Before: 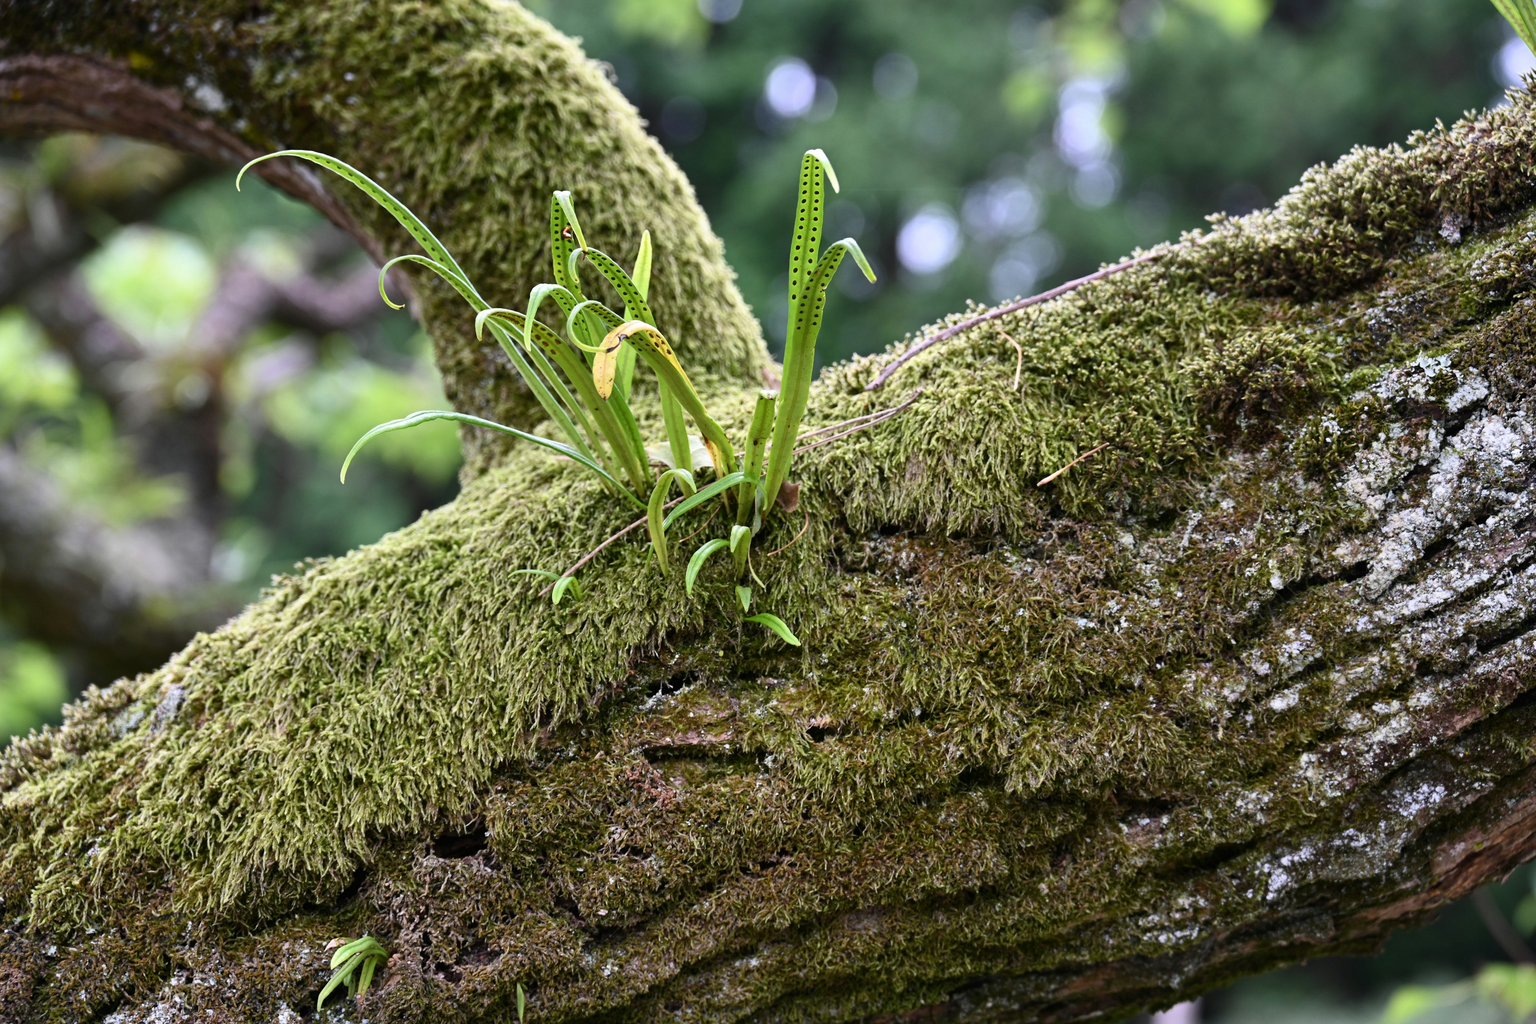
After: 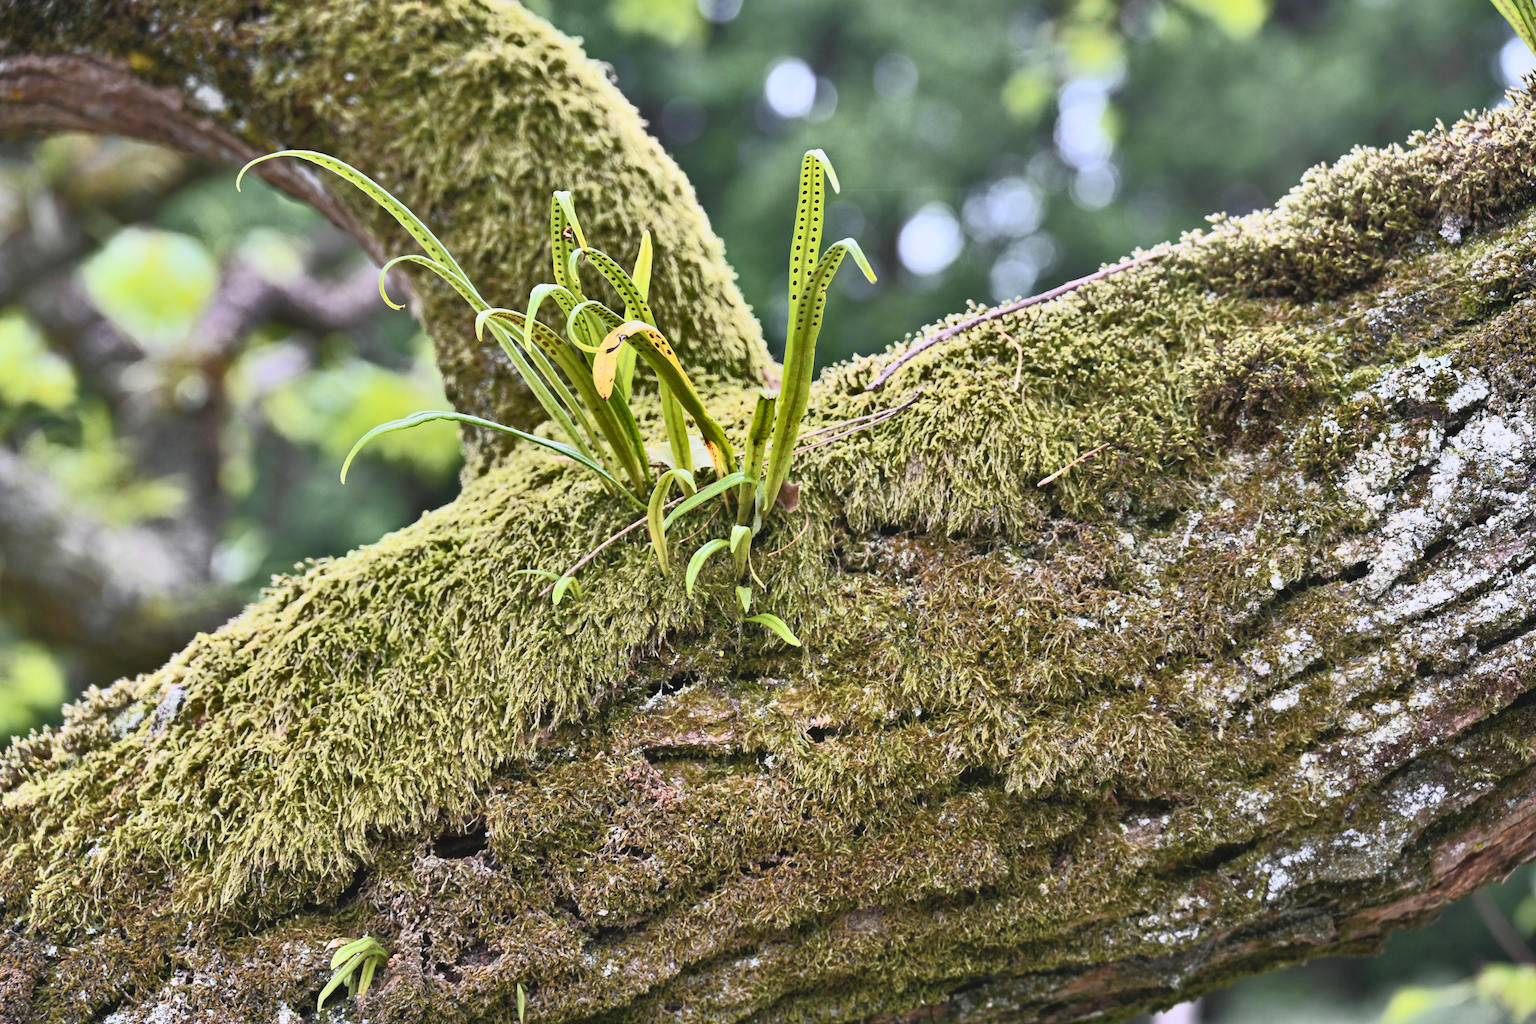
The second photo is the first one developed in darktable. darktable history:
shadows and highlights: shadows 21.05, highlights -82.9, soften with gaussian
color zones: curves: ch1 [(0.239, 0.552) (0.75, 0.5)]; ch2 [(0.25, 0.462) (0.749, 0.457)]
tone curve: curves: ch0 [(0, 0.052) (0.207, 0.35) (0.392, 0.592) (0.54, 0.803) (0.725, 0.922) (0.99, 0.974)], color space Lab, independent channels, preserve colors none
tone equalizer: -8 EV 0.253 EV, -7 EV 0.416 EV, -6 EV 0.446 EV, -5 EV 0.286 EV, -3 EV -0.245 EV, -2 EV -0.427 EV, -1 EV -0.432 EV, +0 EV -0.268 EV
